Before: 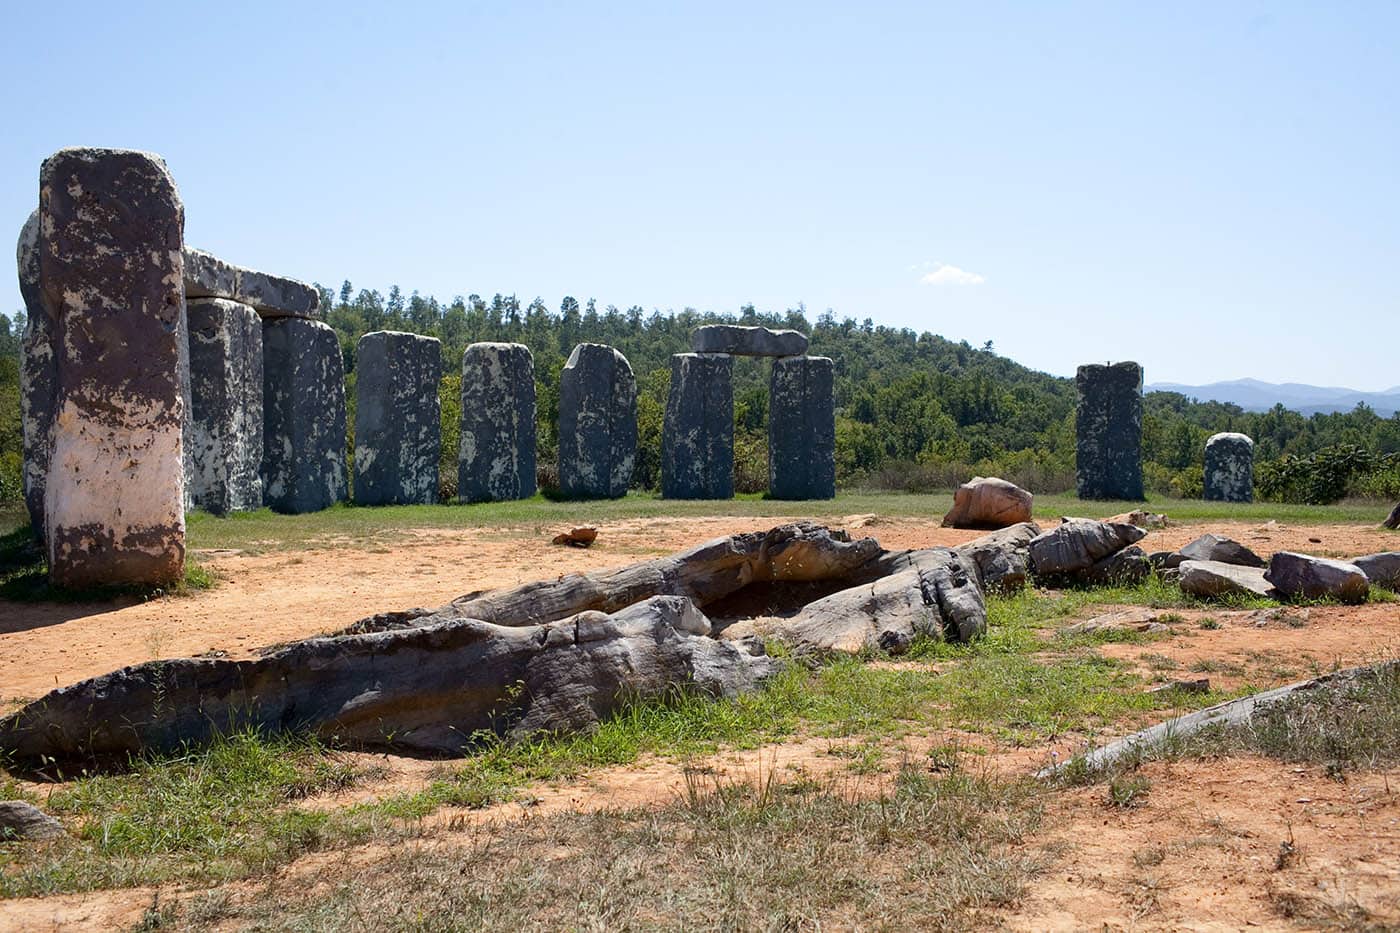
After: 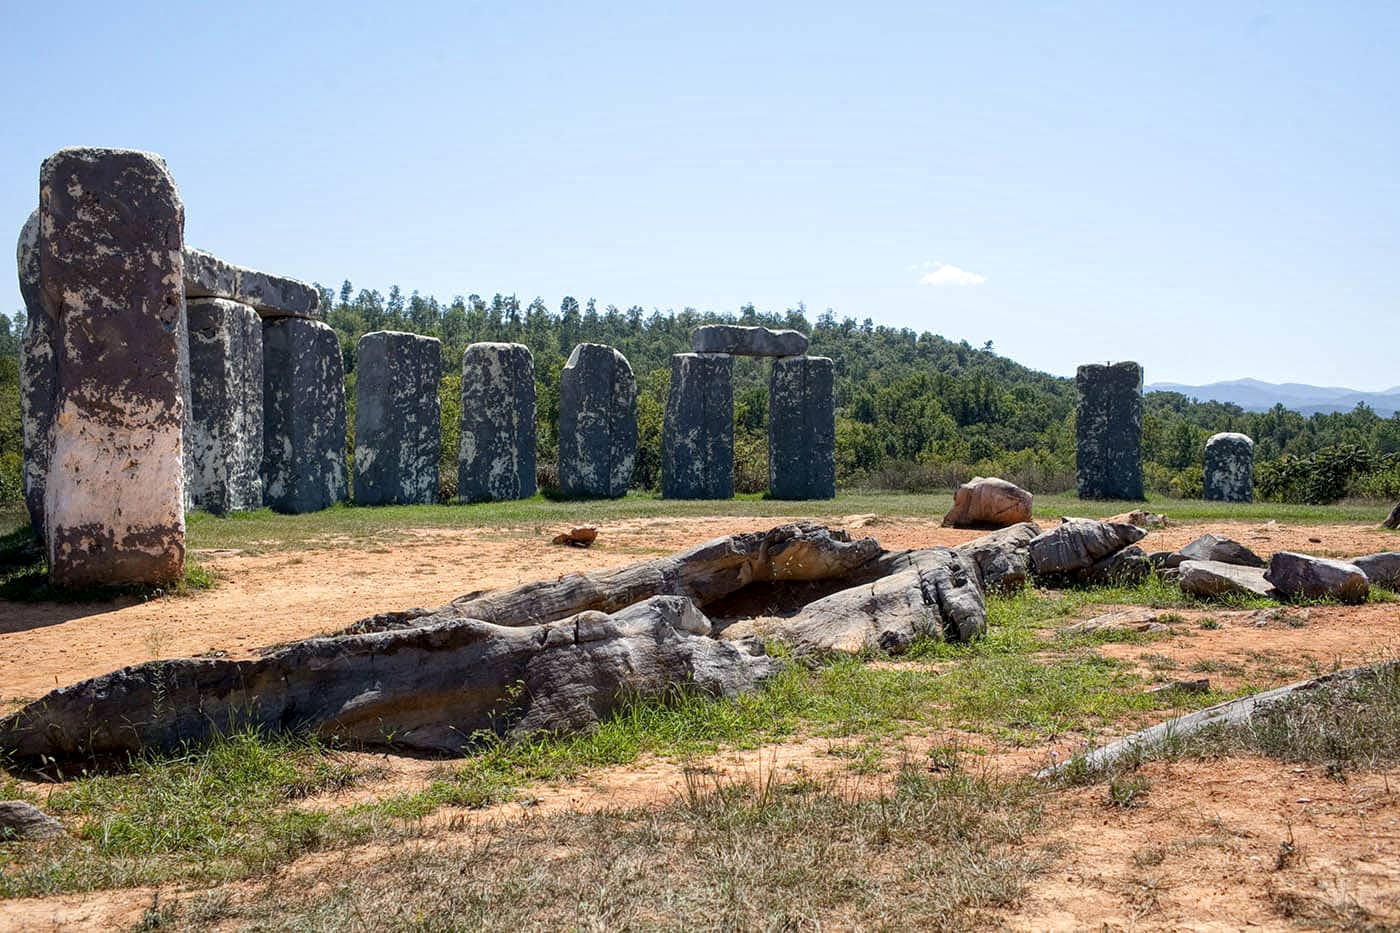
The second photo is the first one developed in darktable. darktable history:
local contrast: highlights 92%, shadows 84%, detail 160%, midtone range 0.2
